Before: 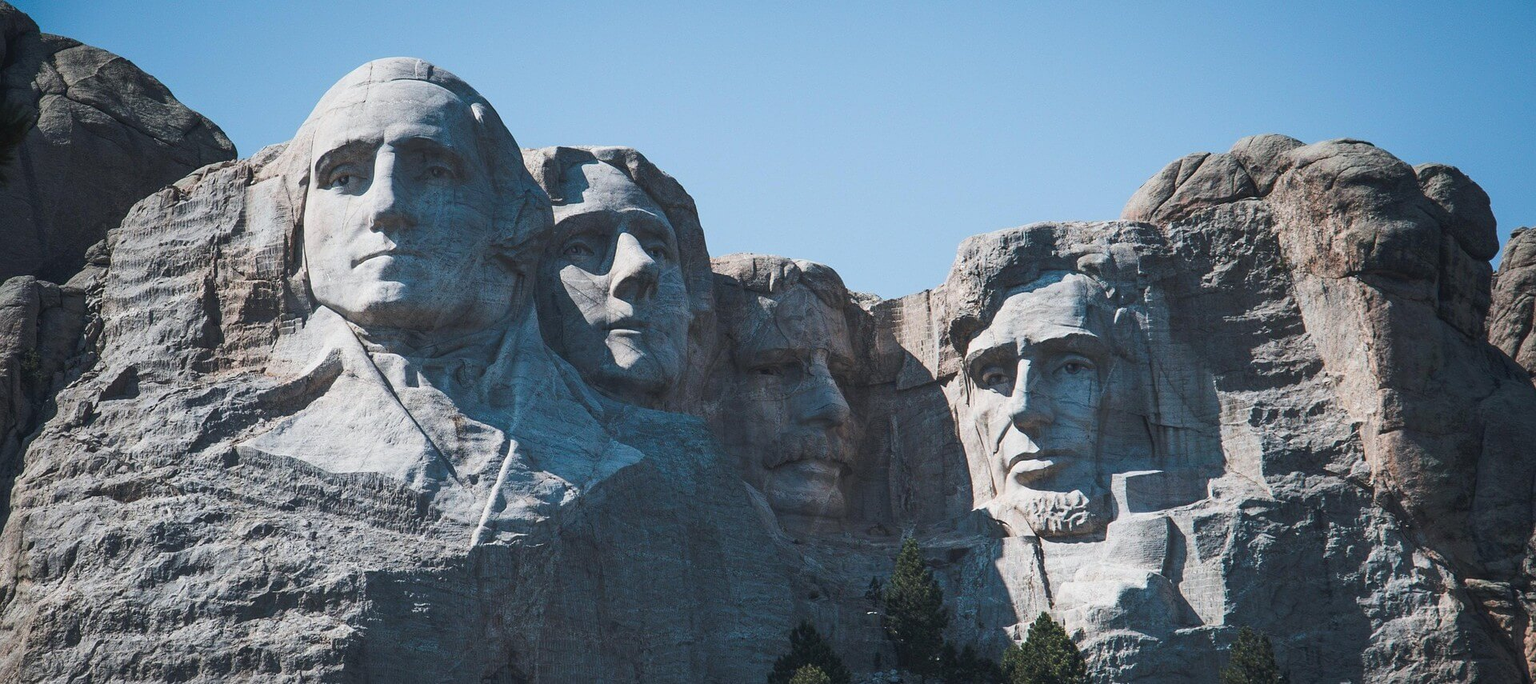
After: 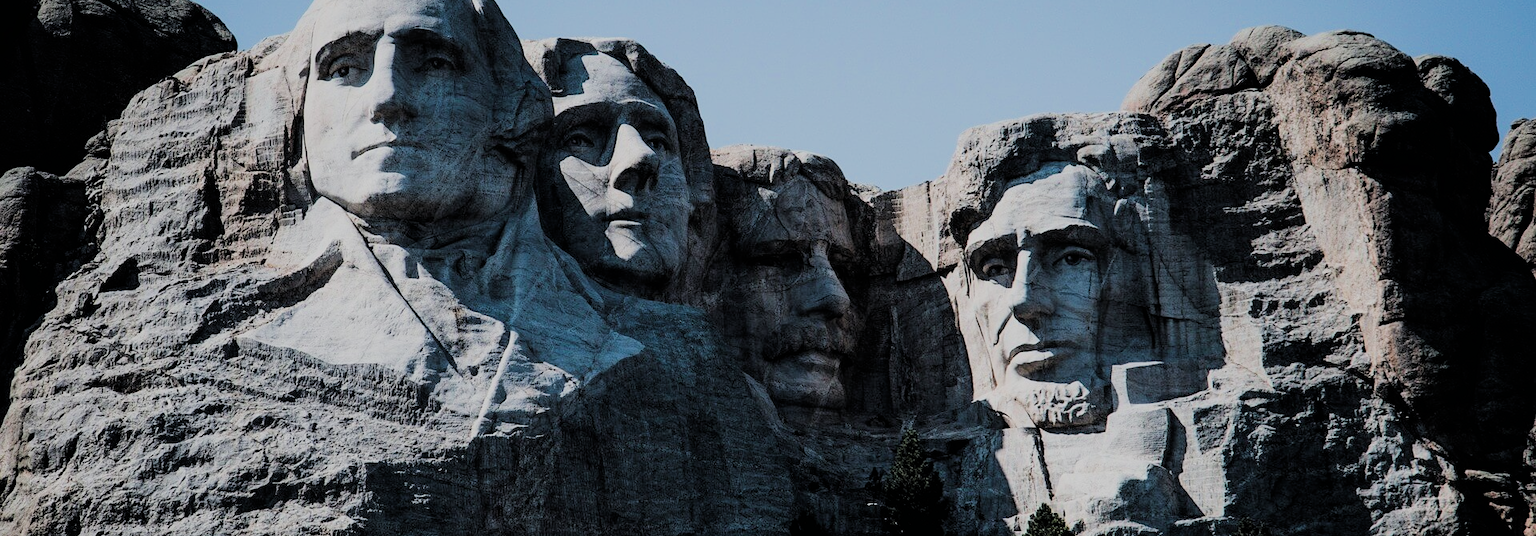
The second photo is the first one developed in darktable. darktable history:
crop and rotate: top 15.997%, bottom 5.41%
filmic rgb: black relative exposure -3.09 EV, white relative exposure 7.02 EV, hardness 1.47, contrast 1.349
